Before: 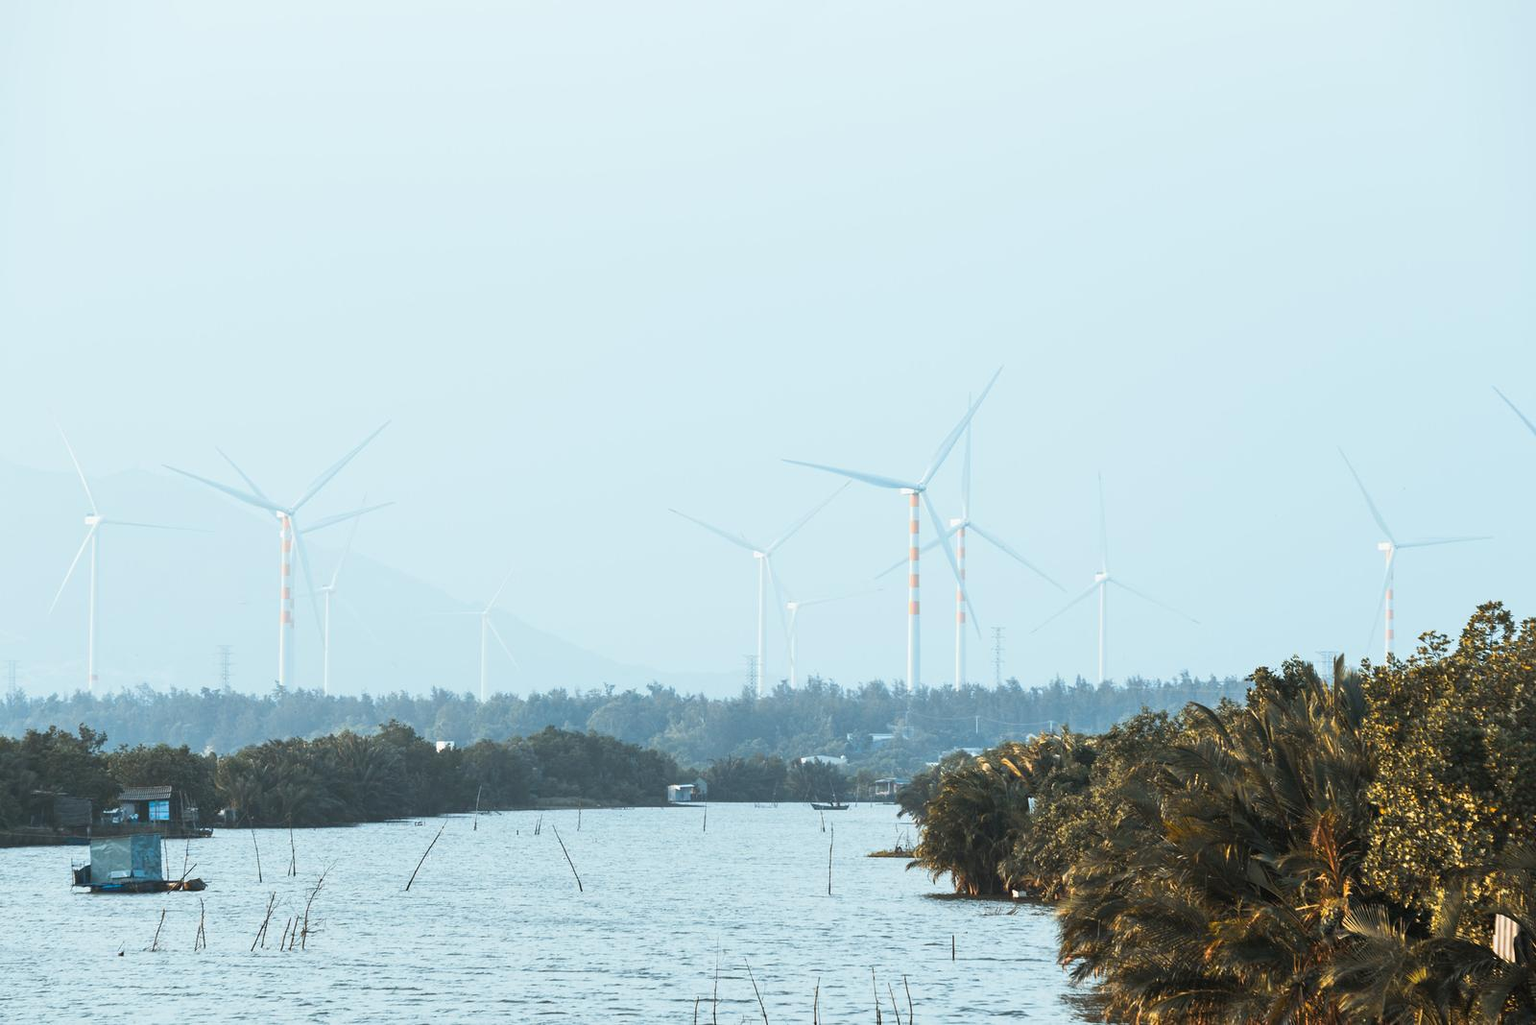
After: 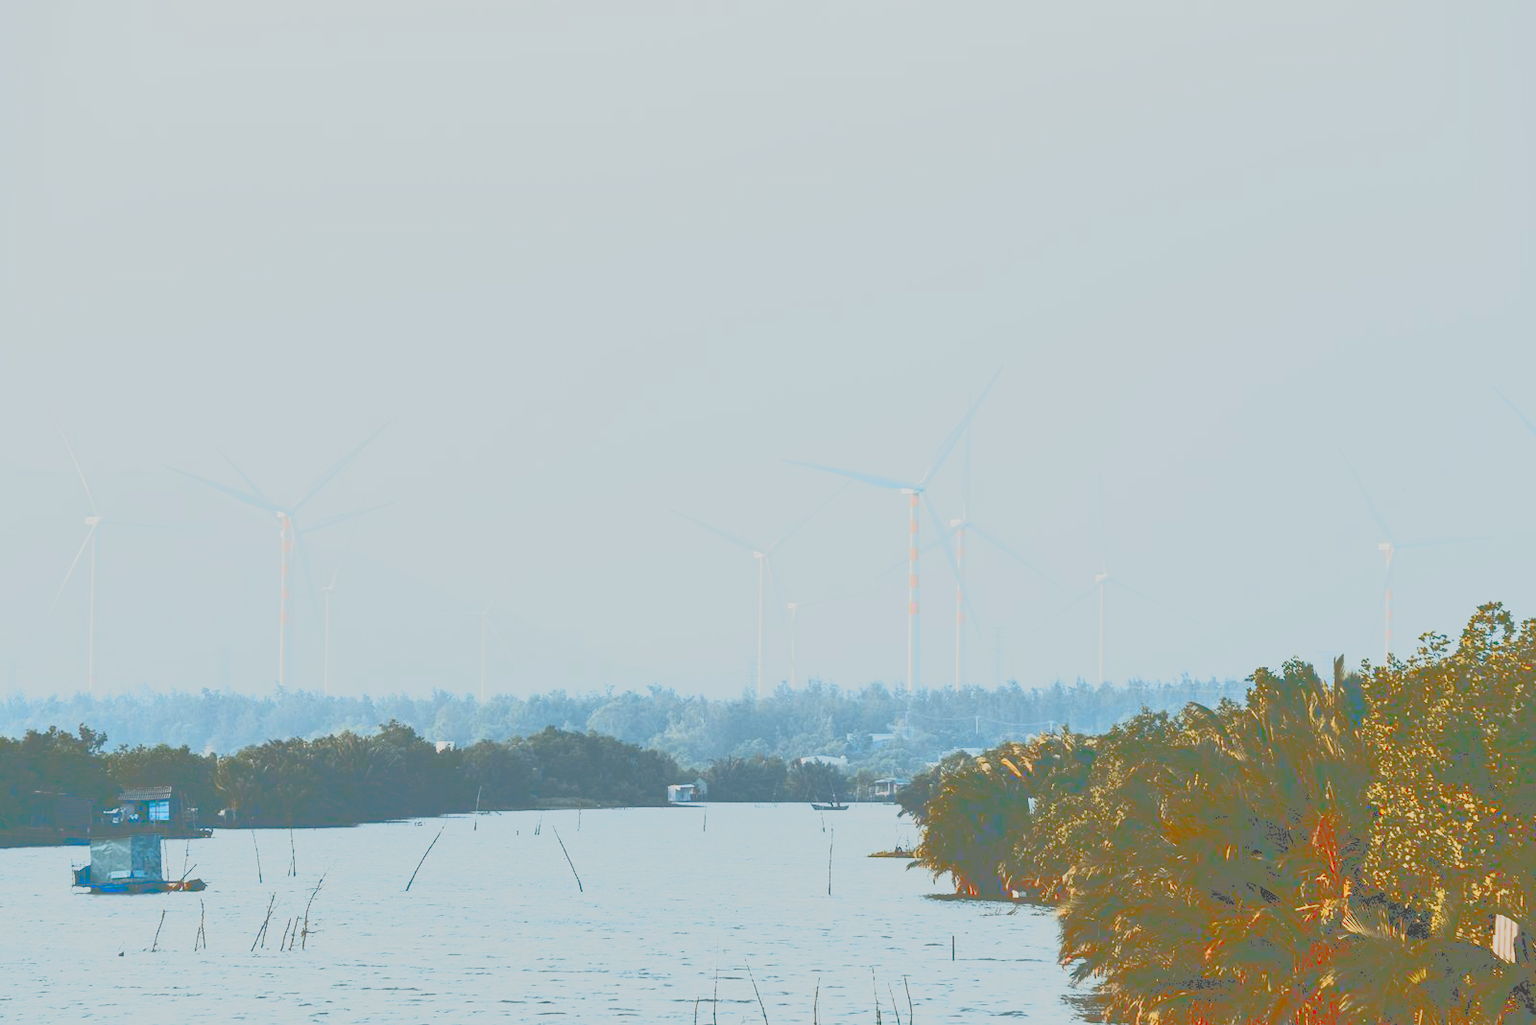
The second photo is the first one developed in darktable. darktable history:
filmic rgb: black relative exposure -5.13 EV, white relative exposure 3.55 EV, hardness 3.19, contrast 1.396, highlights saturation mix -48.89%
tone curve: curves: ch0 [(0, 0) (0.003, 0.449) (0.011, 0.449) (0.025, 0.449) (0.044, 0.45) (0.069, 0.453) (0.1, 0.453) (0.136, 0.455) (0.177, 0.458) (0.224, 0.462) (0.277, 0.47) (0.335, 0.491) (0.399, 0.522) (0.468, 0.561) (0.543, 0.619) (0.623, 0.69) (0.709, 0.756) (0.801, 0.802) (0.898, 0.825) (1, 1)], color space Lab, linked channels, preserve colors none
